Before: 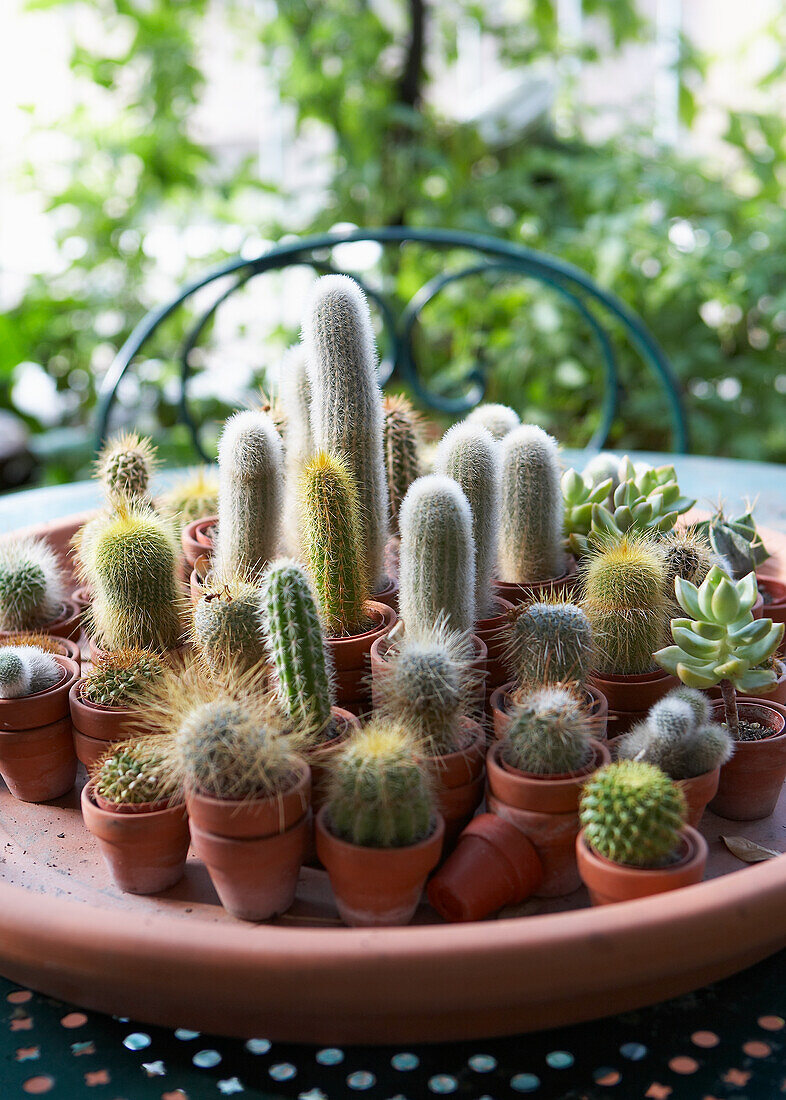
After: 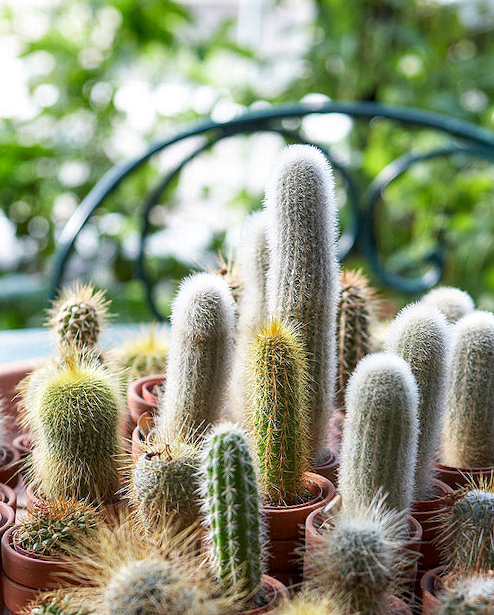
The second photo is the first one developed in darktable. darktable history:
local contrast: on, module defaults
shadows and highlights: shadows 20.91, highlights -35.45, soften with gaussian
crop and rotate: angle -4.99°, left 2.122%, top 6.945%, right 27.566%, bottom 30.519%
